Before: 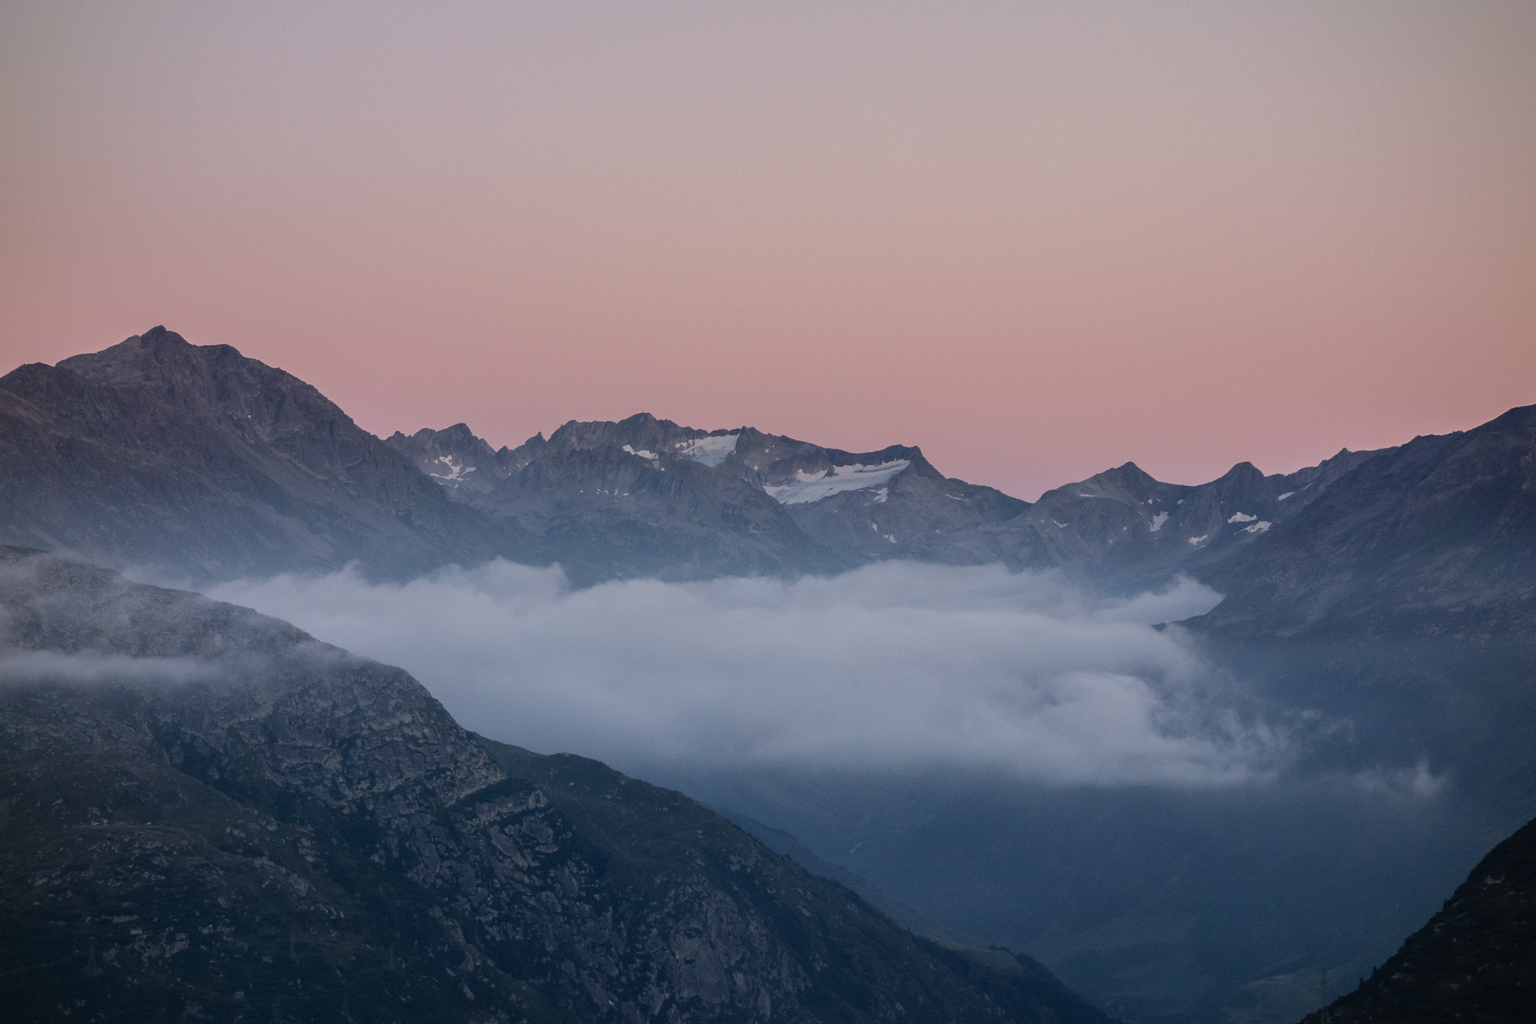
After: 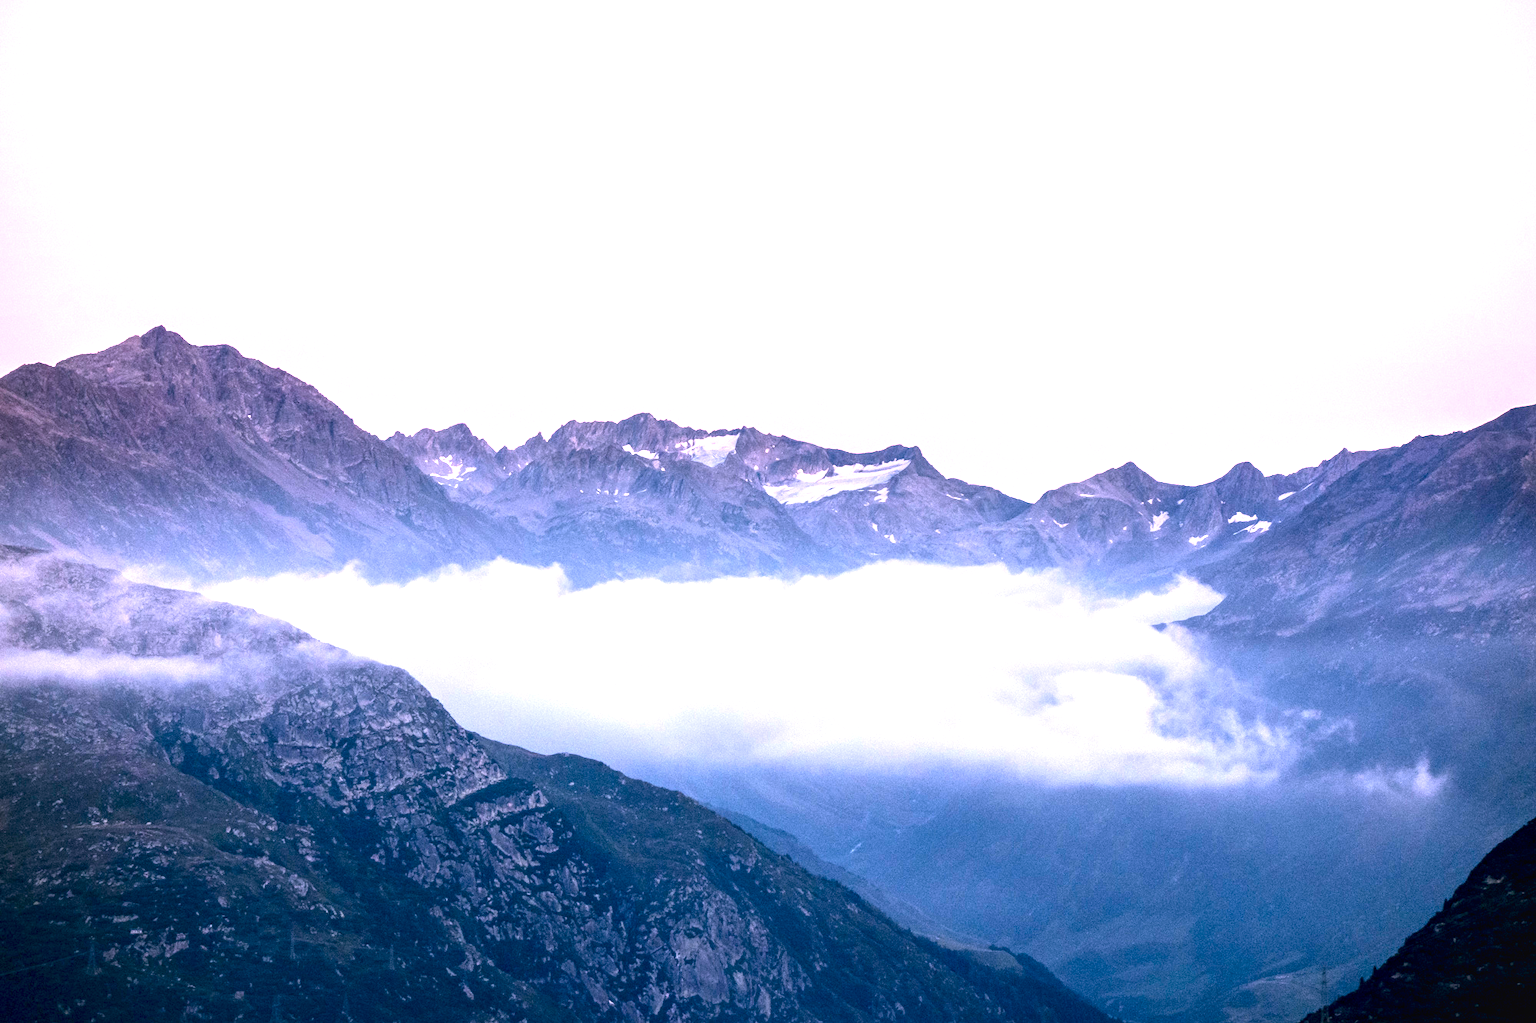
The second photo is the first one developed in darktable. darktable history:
color correction: highlights a* 15.21, highlights b* -25.05
color calibration: x 0.336, y 0.35, temperature 5416.59 K
contrast brightness saturation: contrast 0.12, brightness -0.118, saturation 0.197
local contrast: detail 130%
exposure: black level correction 0.005, exposure 2.074 EV, compensate highlight preservation false
